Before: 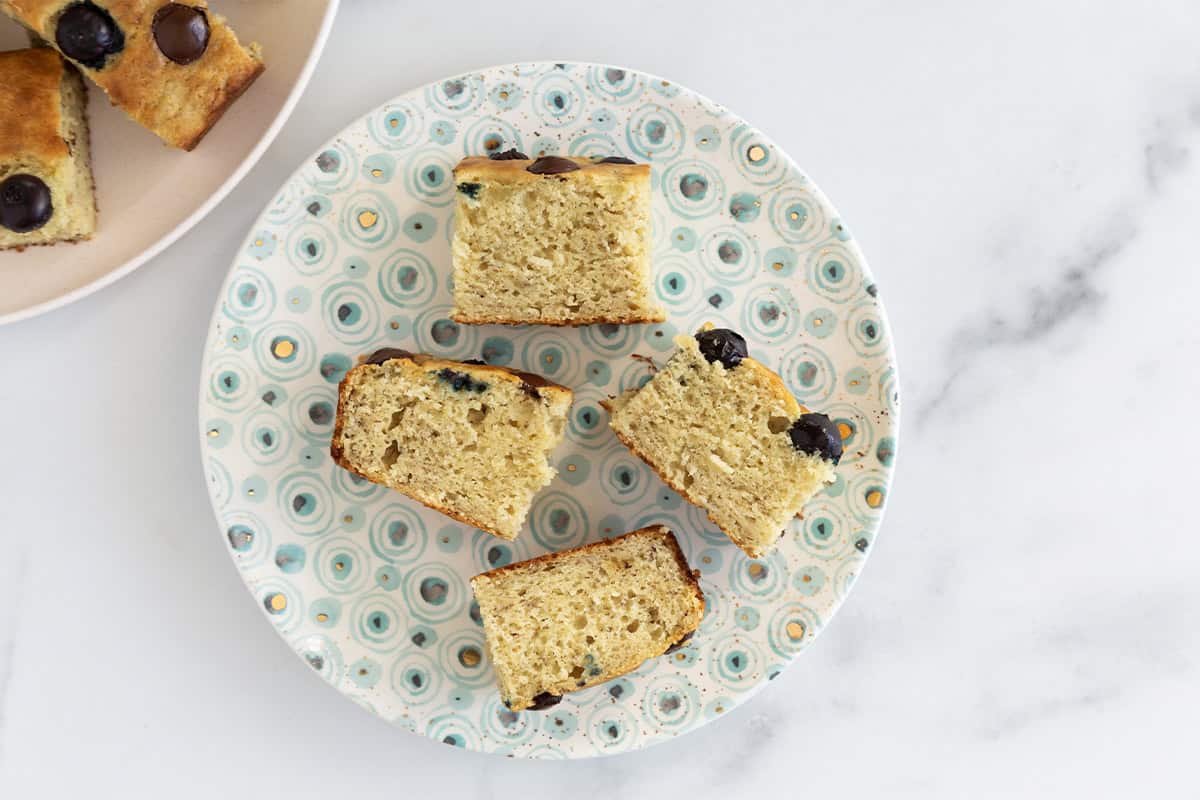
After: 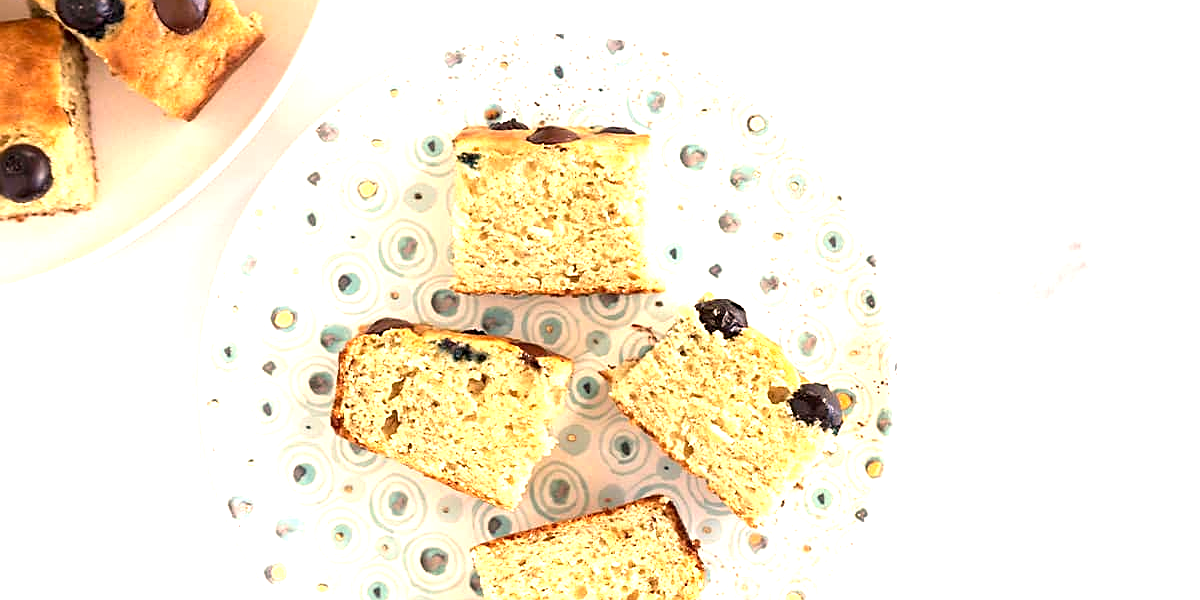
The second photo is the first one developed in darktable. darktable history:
exposure: black level correction 0.001, exposure 1.129 EV, compensate exposure bias true, compensate highlight preservation false
sharpen: on, module defaults
white balance: red 1.127, blue 0.943
crop: top 3.857%, bottom 21.132%
